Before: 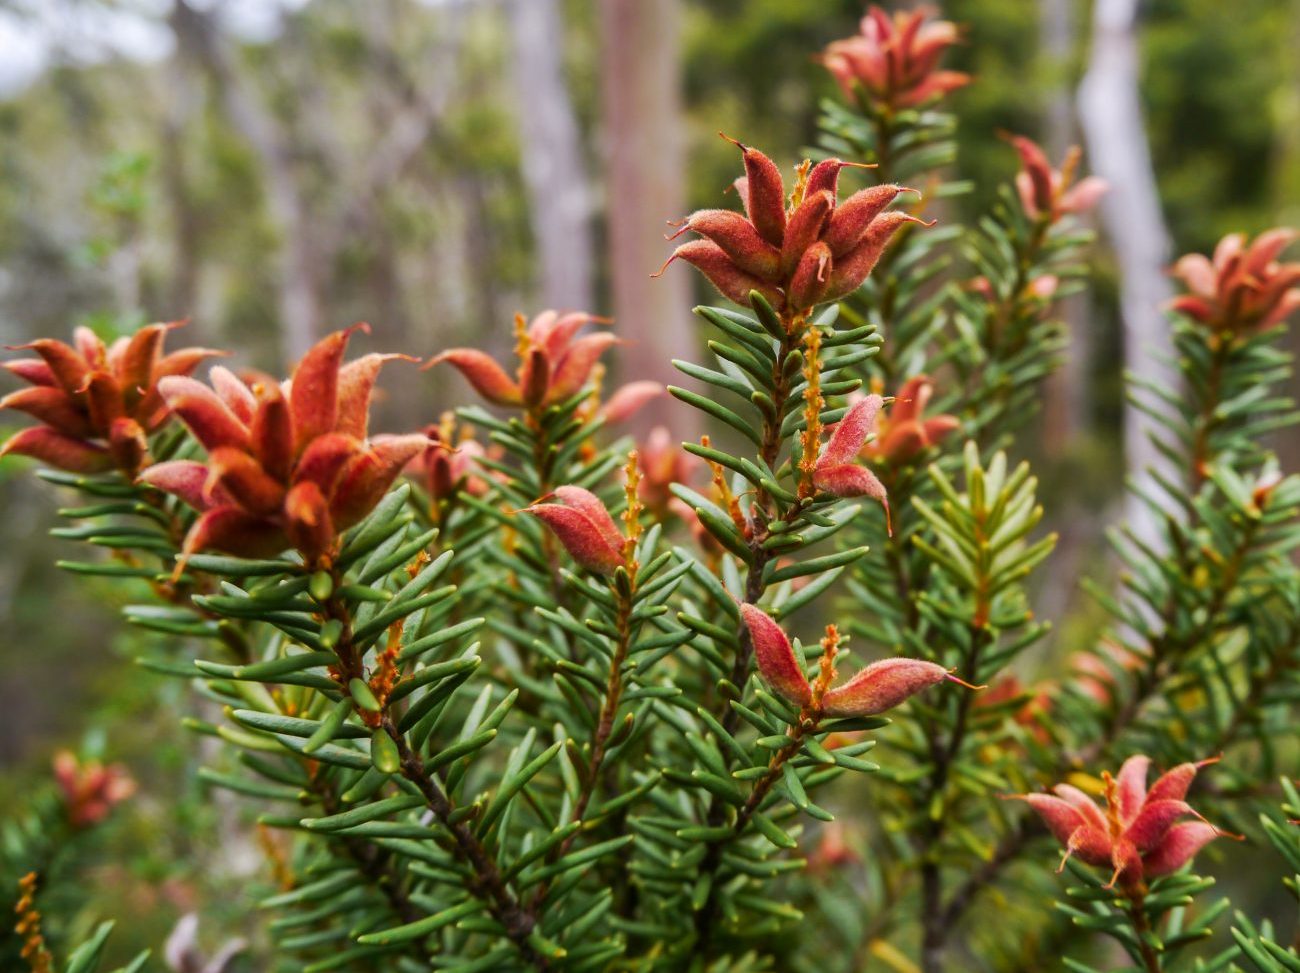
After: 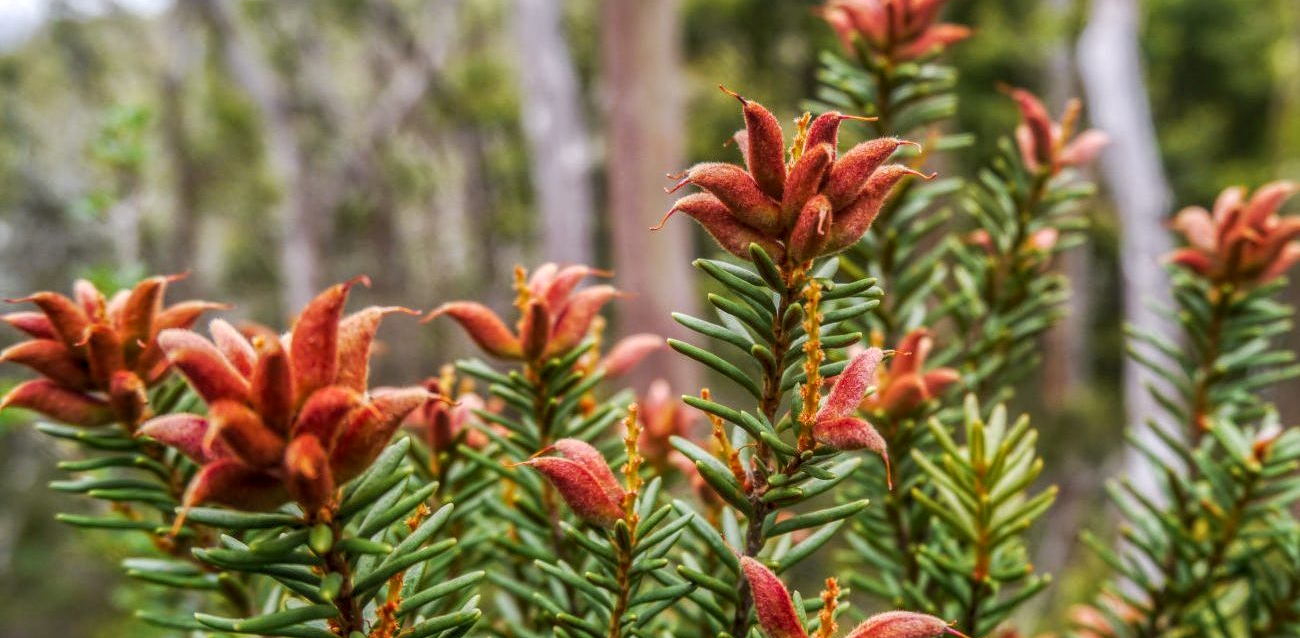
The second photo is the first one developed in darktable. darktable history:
crop and rotate: top 4.863%, bottom 29.493%
local contrast: highlights 76%, shadows 55%, detail 177%, midtone range 0.206
